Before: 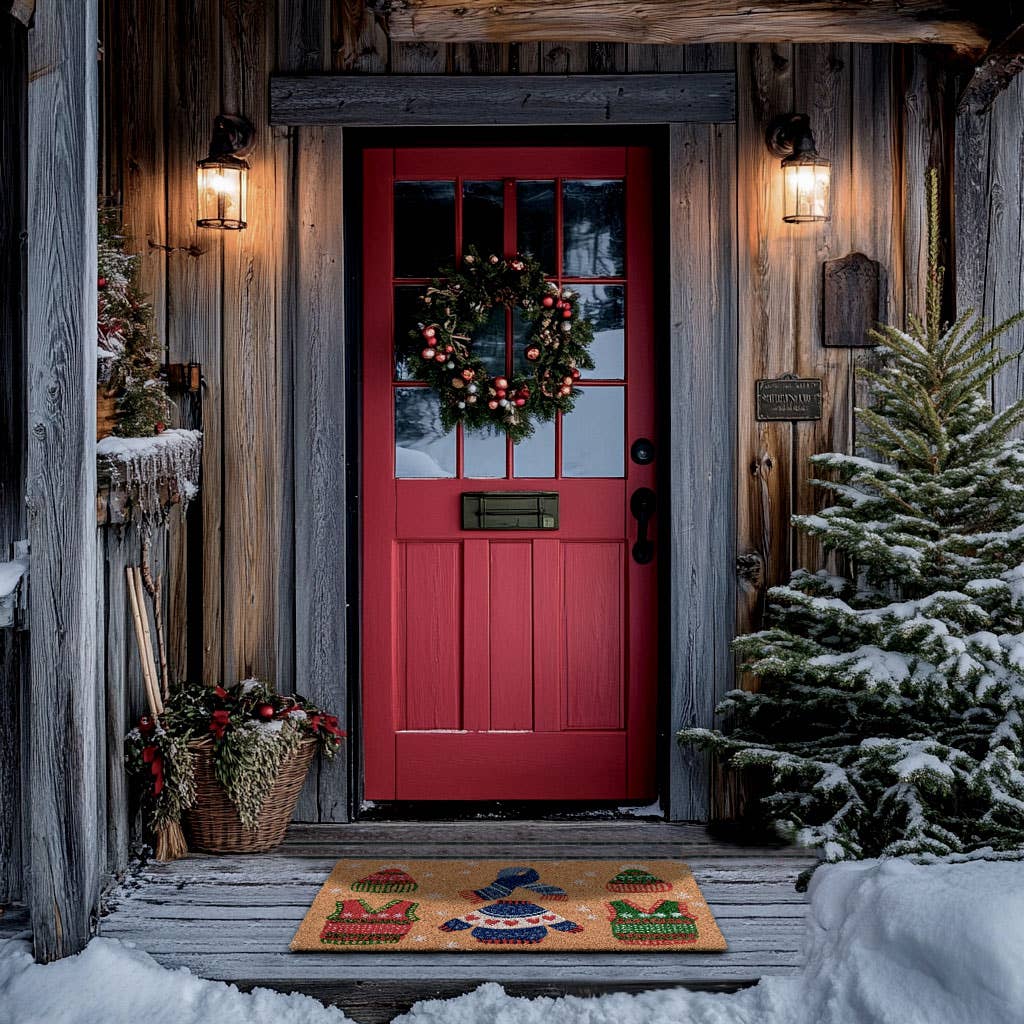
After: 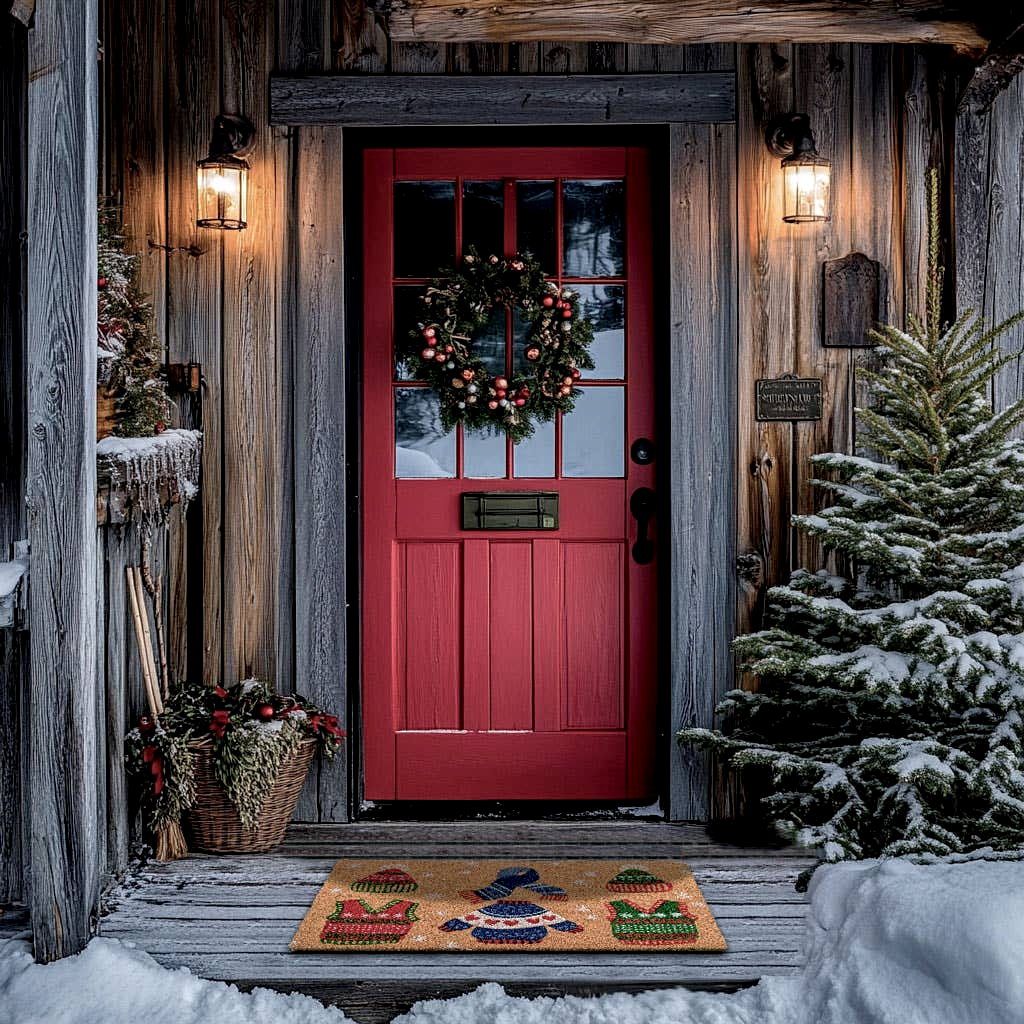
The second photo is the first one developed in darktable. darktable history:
sharpen: amount 0.2
local contrast: detail 130%
